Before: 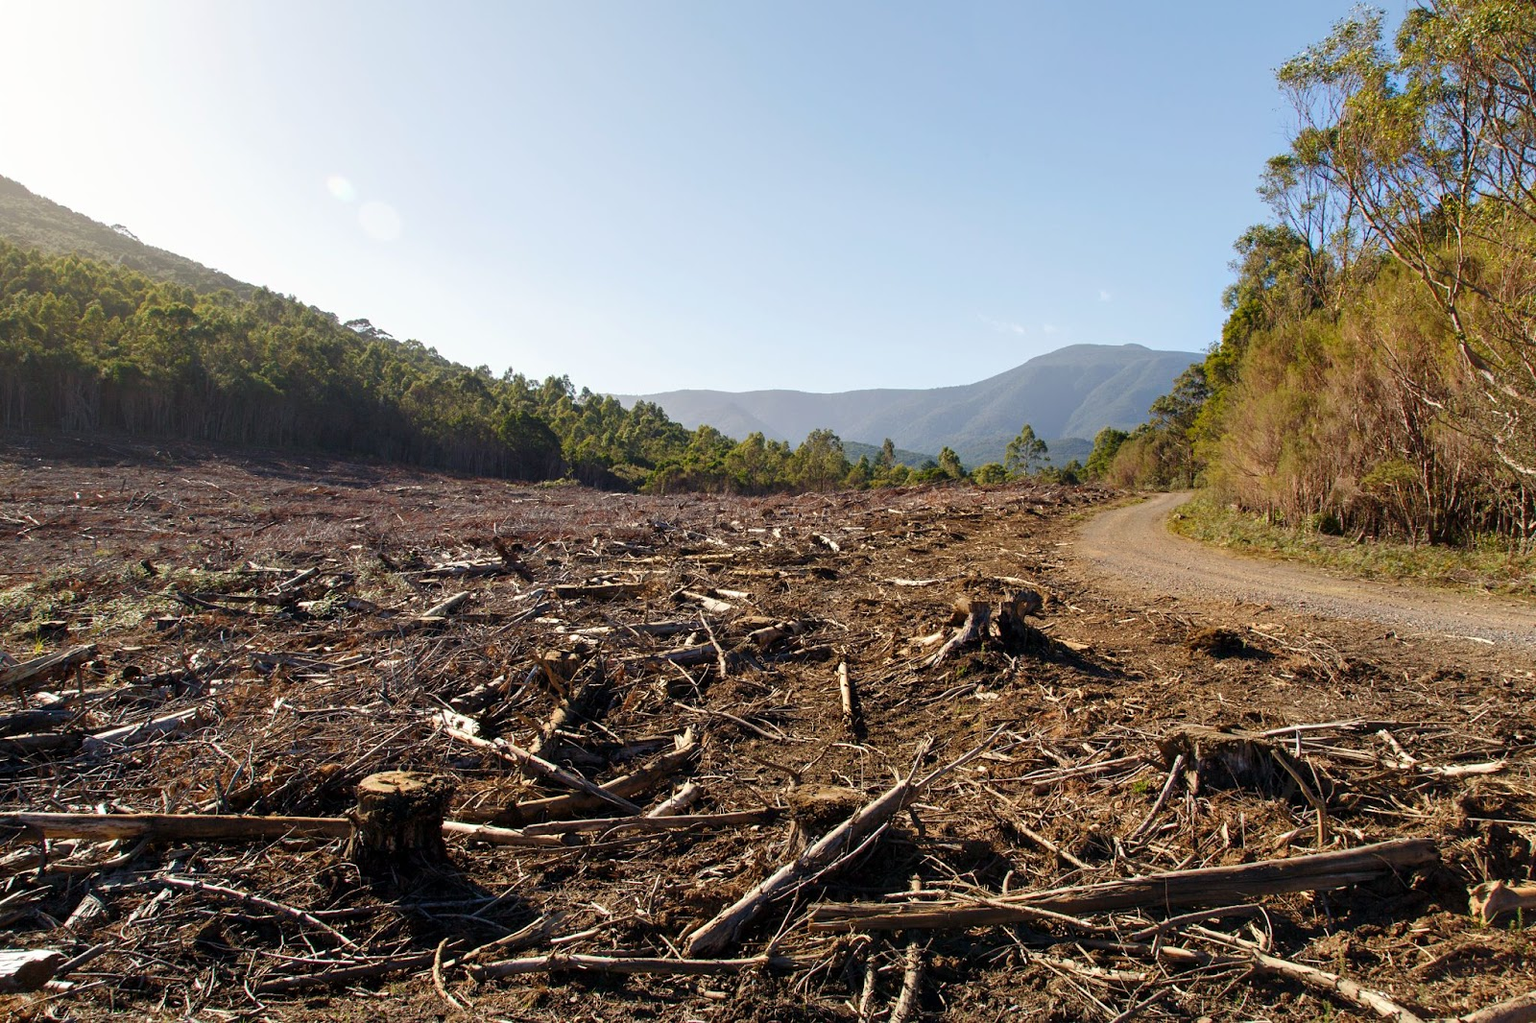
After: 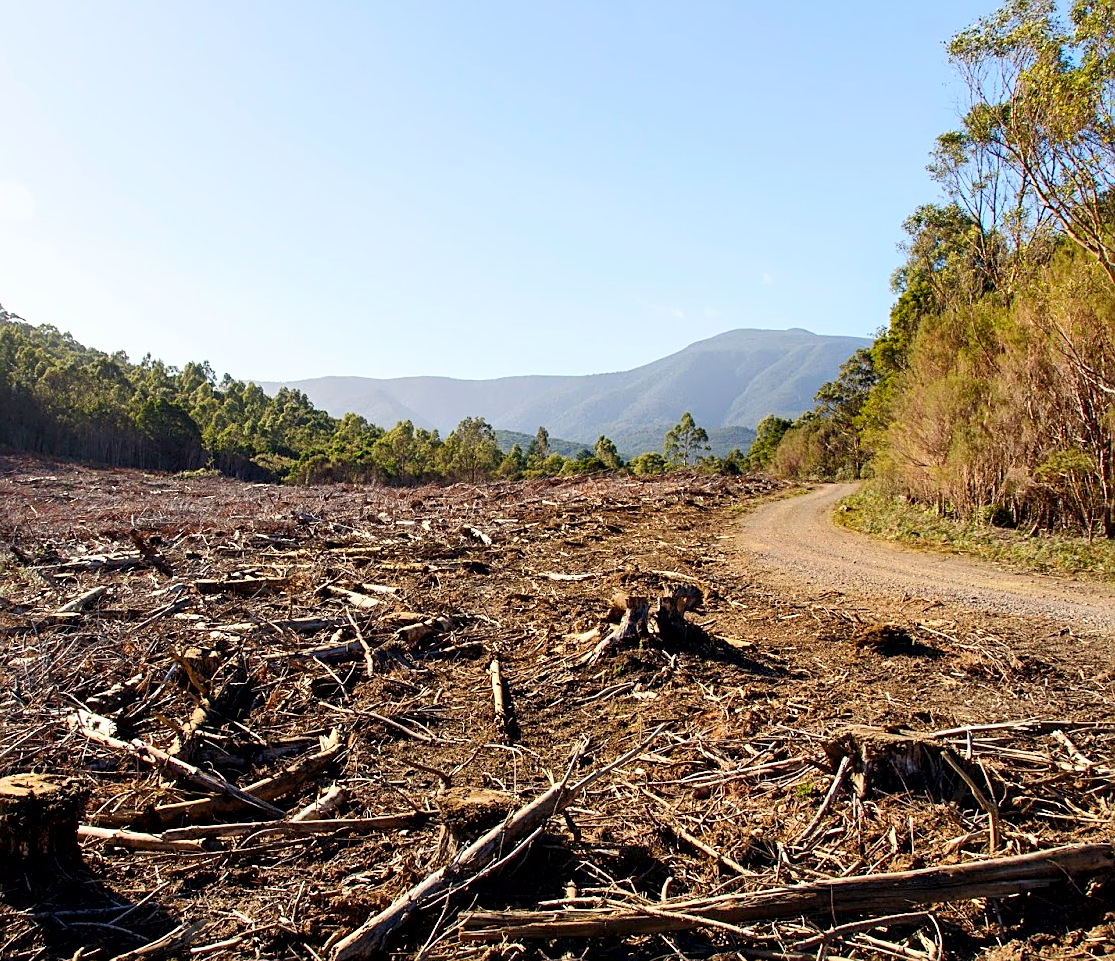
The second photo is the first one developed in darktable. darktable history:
contrast brightness saturation: contrast 0.202, brightness 0.145, saturation 0.14
exposure: black level correction 0.005, exposure 0.003 EV, compensate highlight preservation false
crop and rotate: left 23.964%, top 2.862%, right 6.34%, bottom 6.959%
sharpen: on, module defaults
